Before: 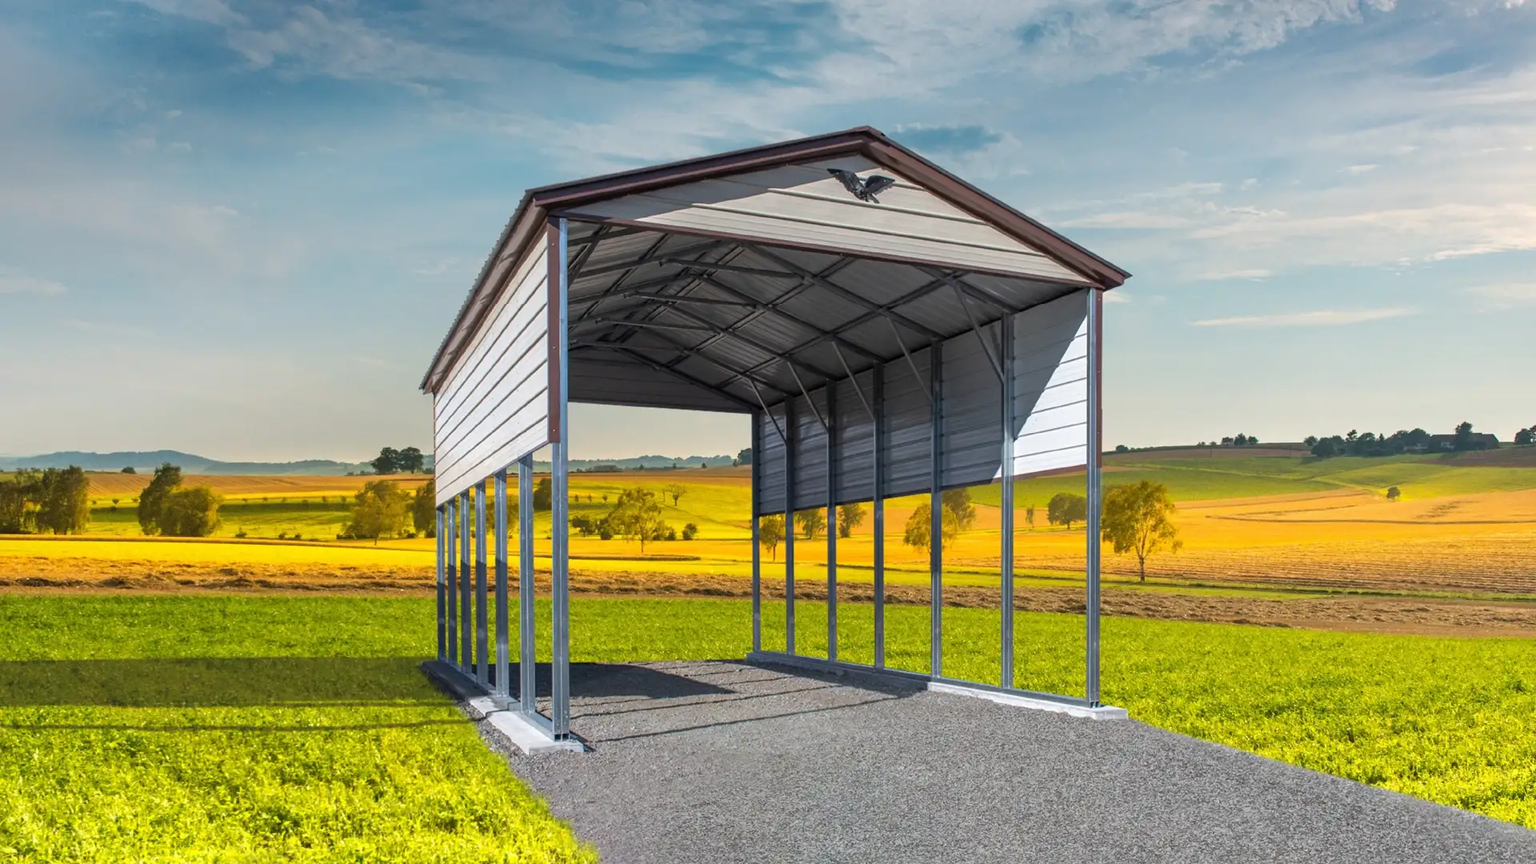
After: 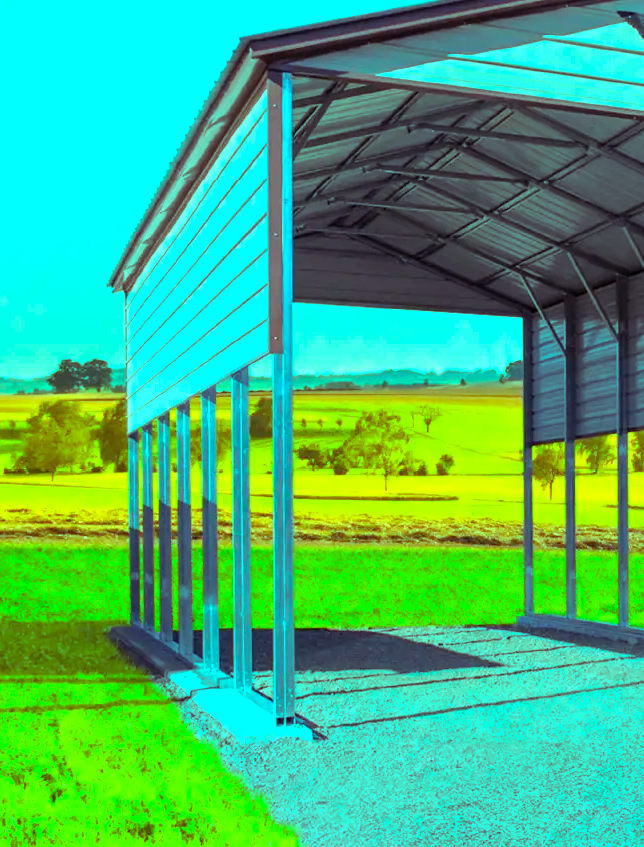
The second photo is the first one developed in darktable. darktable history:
exposure: exposure 0.64 EV, compensate highlight preservation false
crop and rotate: left 21.77%, top 18.528%, right 44.676%, bottom 2.997%
color balance rgb: shadows lift › luminance 0.49%, shadows lift › chroma 6.83%, shadows lift › hue 300.29°, power › hue 208.98°, highlights gain › luminance 20.24%, highlights gain › chroma 13.17%, highlights gain › hue 173.85°, perceptual saturation grading › global saturation 18.05%
